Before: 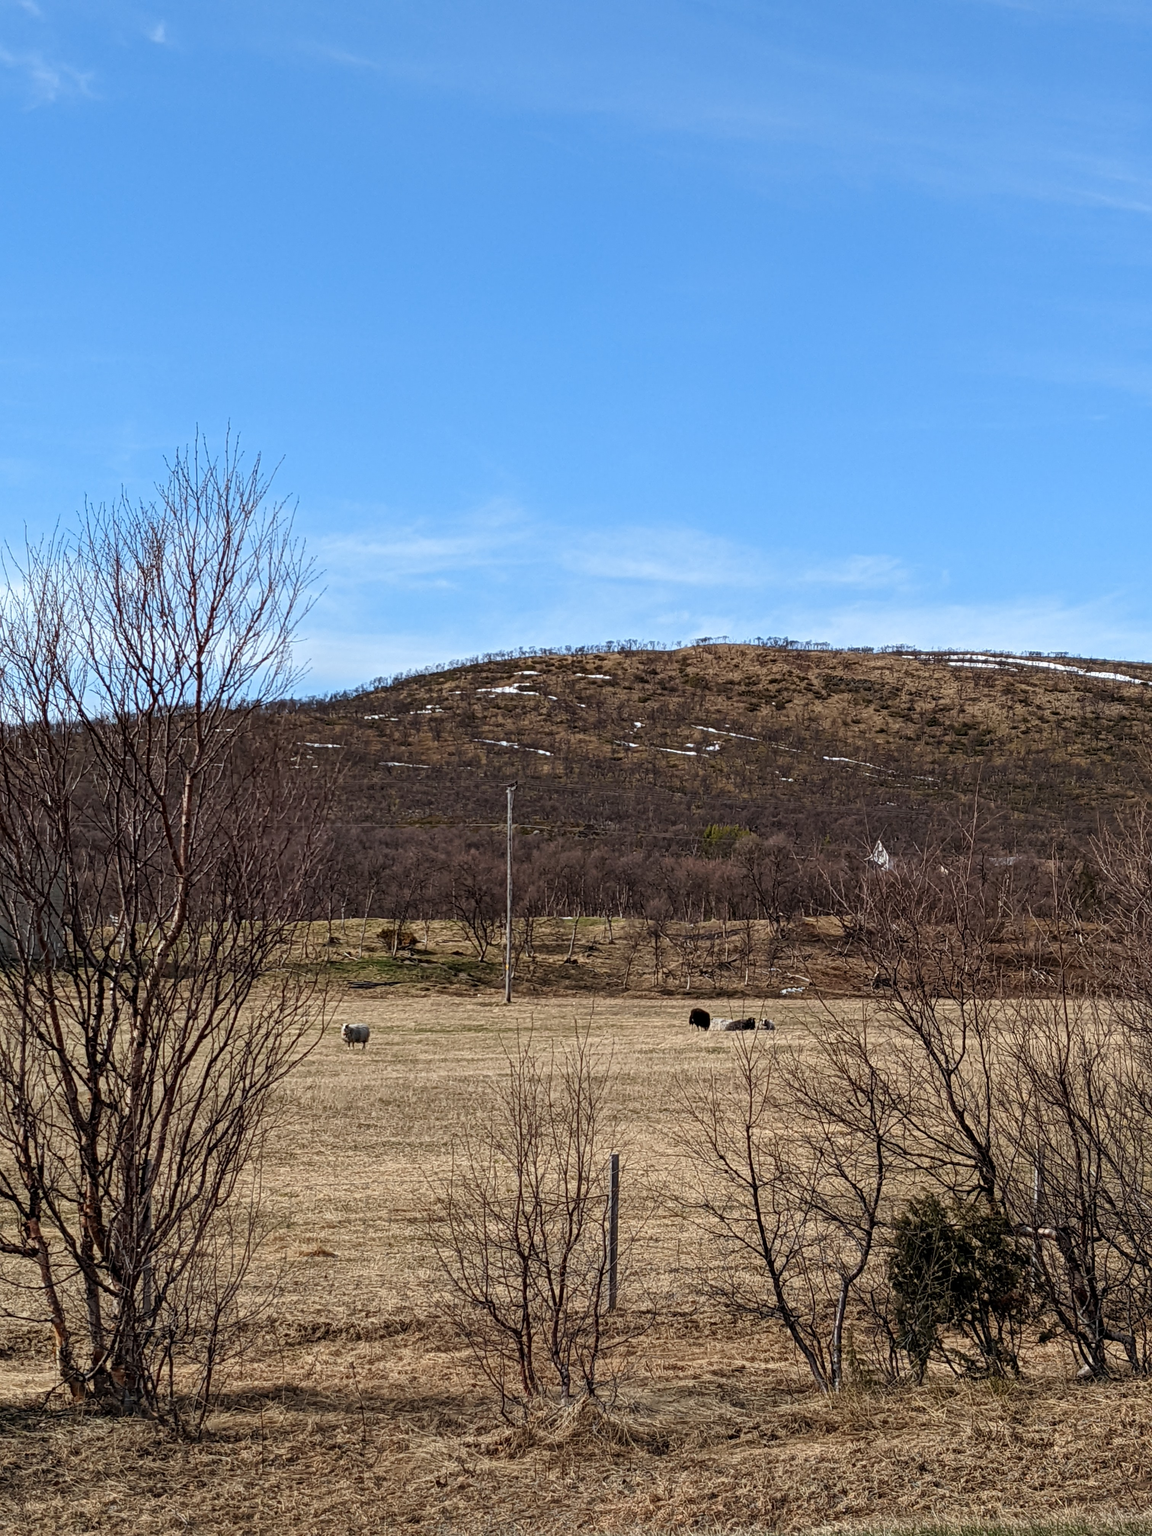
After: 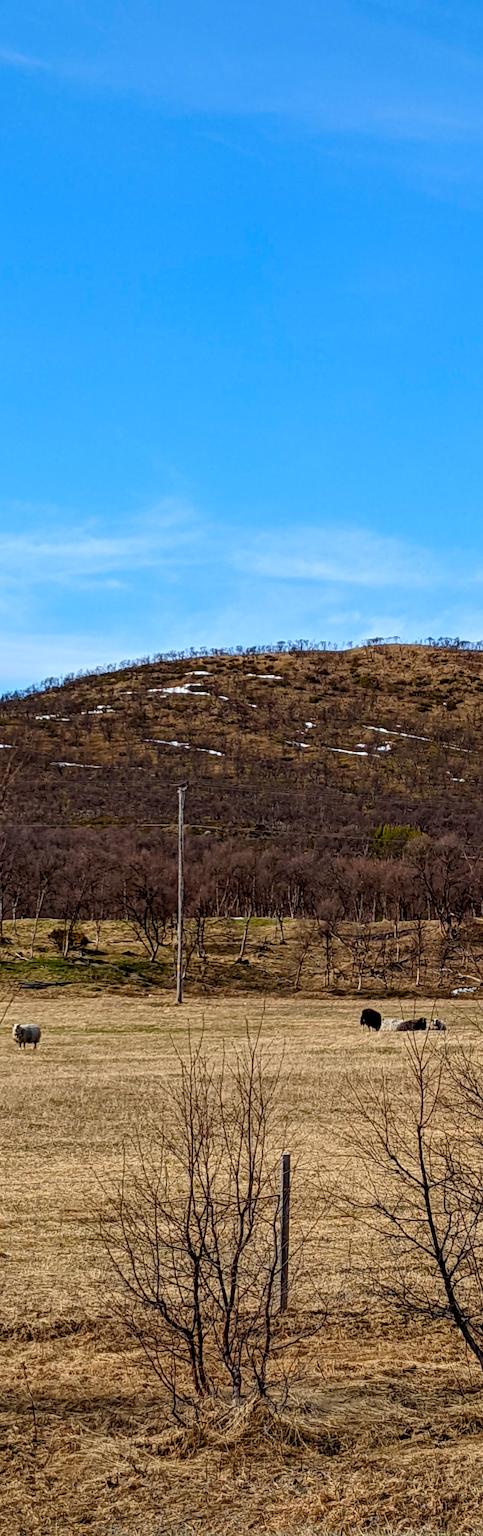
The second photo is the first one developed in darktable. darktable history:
crop: left 28.59%, right 29.391%
color balance rgb: global offset › luminance -0.897%, perceptual saturation grading › global saturation 25.377%, global vibrance 20%
